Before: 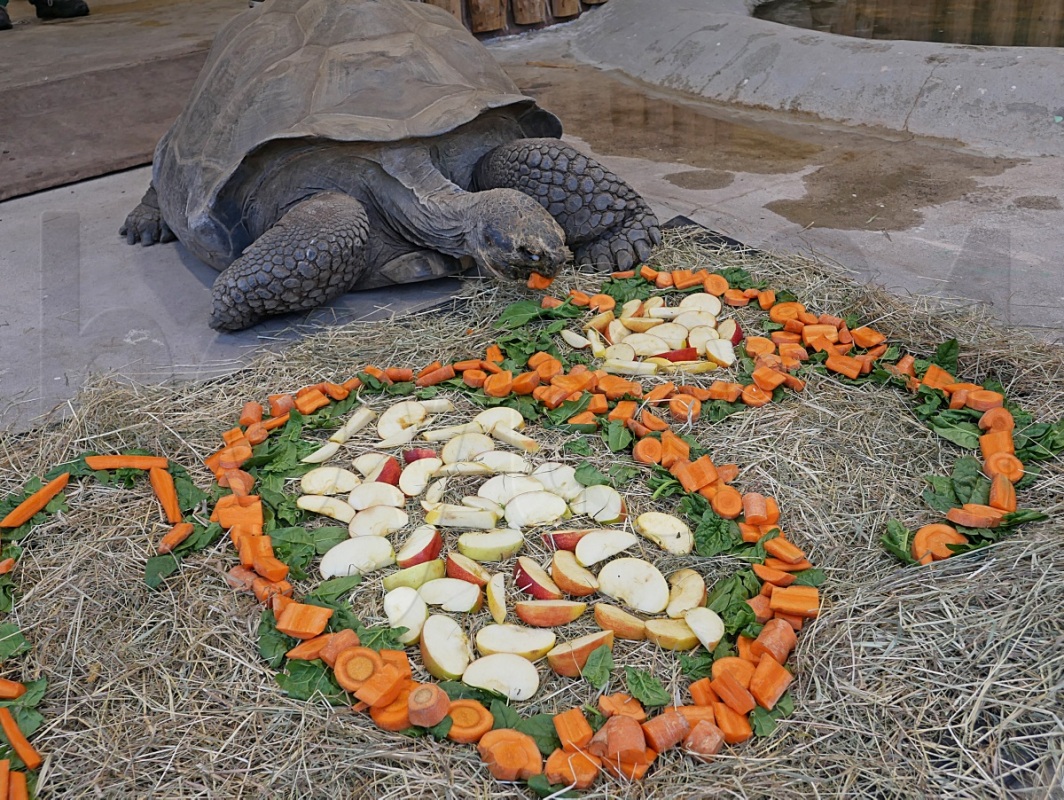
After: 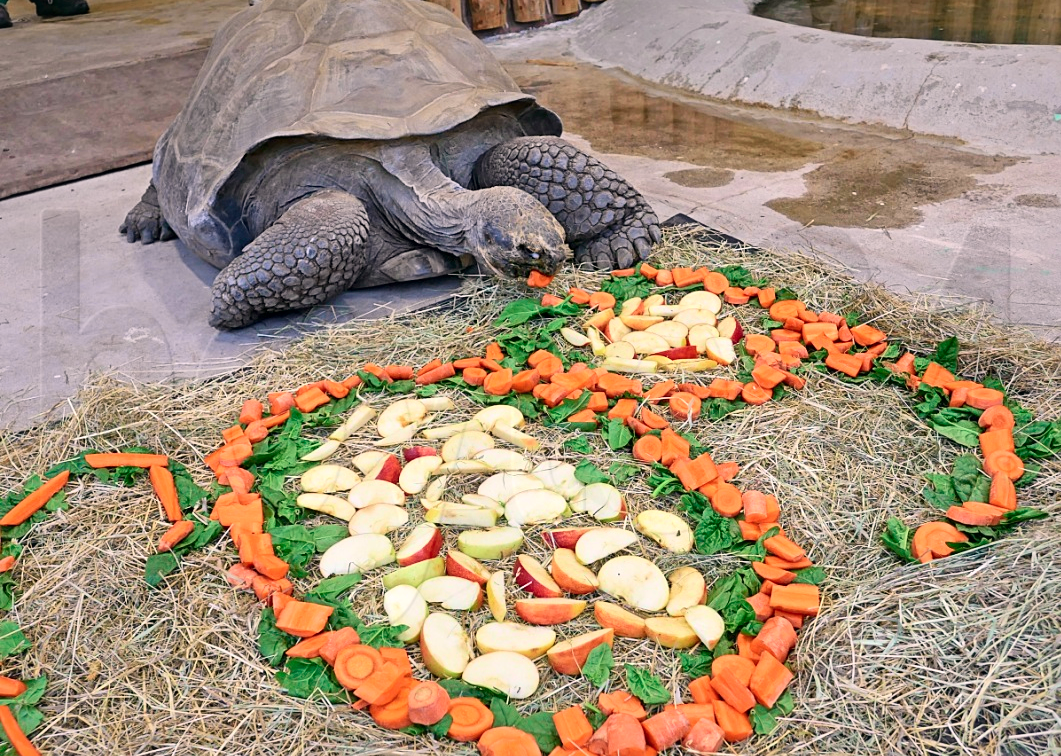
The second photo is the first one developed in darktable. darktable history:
color correction: highlights a* 6.01, highlights b* 4.84
crop: top 0.358%, right 0.261%, bottom 5.034%
contrast brightness saturation: contrast -0.092, brightness 0.048, saturation 0.084
local contrast: mode bilateral grid, contrast 25, coarseness 60, detail 152%, midtone range 0.2
tone curve: curves: ch0 [(0, 0) (0.051, 0.027) (0.096, 0.071) (0.219, 0.248) (0.428, 0.52) (0.596, 0.713) (0.727, 0.823) (0.859, 0.924) (1, 1)]; ch1 [(0, 0) (0.1, 0.038) (0.318, 0.221) (0.413, 0.325) (0.454, 0.41) (0.493, 0.478) (0.503, 0.501) (0.516, 0.515) (0.548, 0.575) (0.561, 0.596) (0.594, 0.647) (0.666, 0.701) (1, 1)]; ch2 [(0, 0) (0.453, 0.44) (0.479, 0.476) (0.504, 0.5) (0.52, 0.526) (0.557, 0.585) (0.583, 0.608) (0.824, 0.815) (1, 1)], color space Lab, independent channels, preserve colors none
